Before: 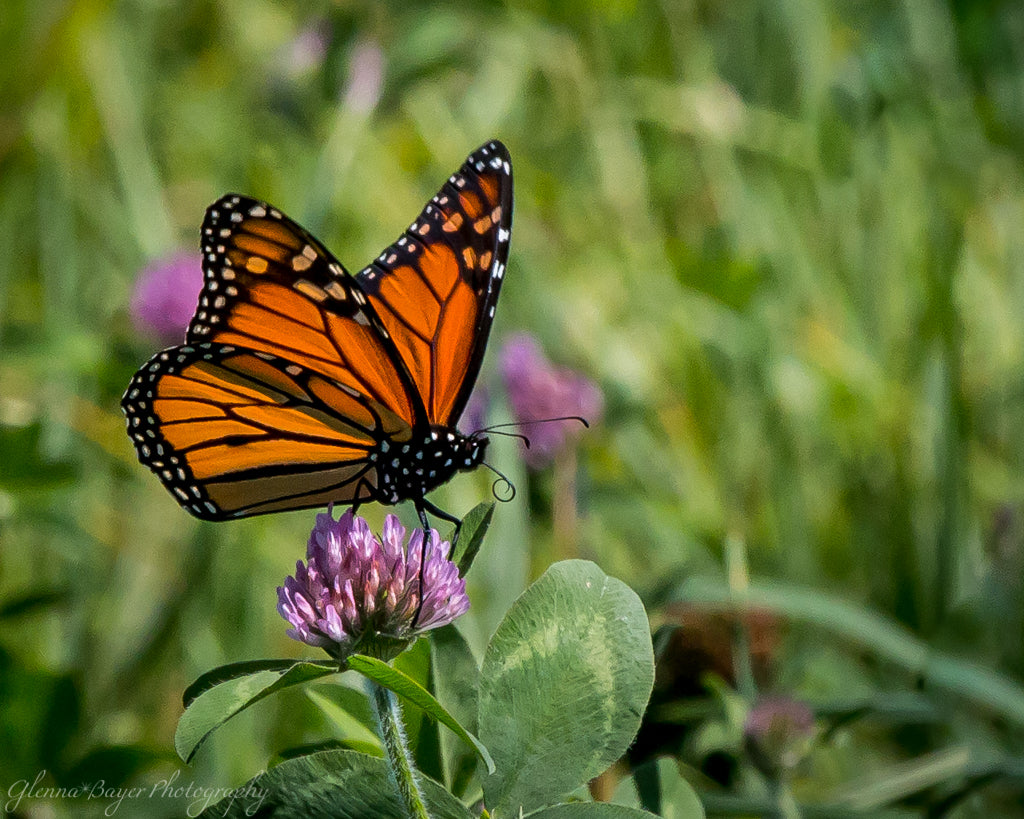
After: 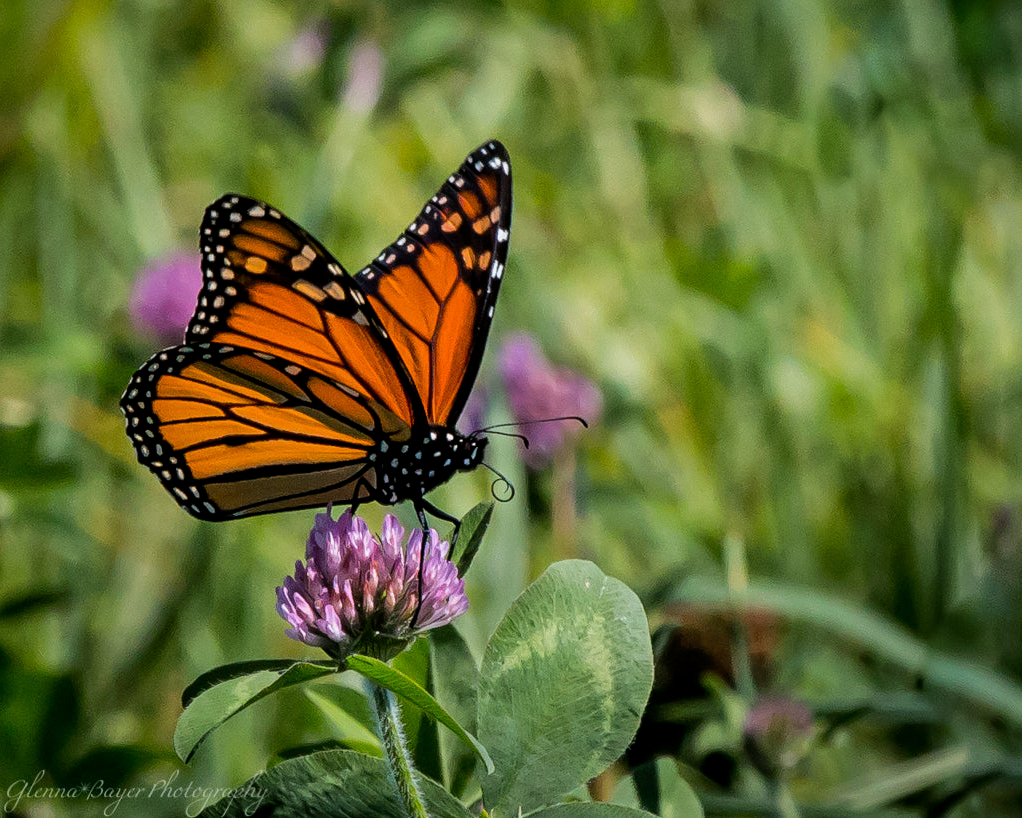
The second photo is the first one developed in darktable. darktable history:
filmic rgb: middle gray luminance 18.42%, black relative exposure -11.45 EV, white relative exposure 2.55 EV, threshold 6 EV, target black luminance 0%, hardness 8.41, latitude 99%, contrast 1.084, shadows ↔ highlights balance 0.505%, add noise in highlights 0, preserve chrominance max RGB, color science v3 (2019), use custom middle-gray values true, iterations of high-quality reconstruction 0, contrast in highlights soft, enable highlight reconstruction true
crop and rotate: left 0.126%
tone equalizer: on, module defaults
